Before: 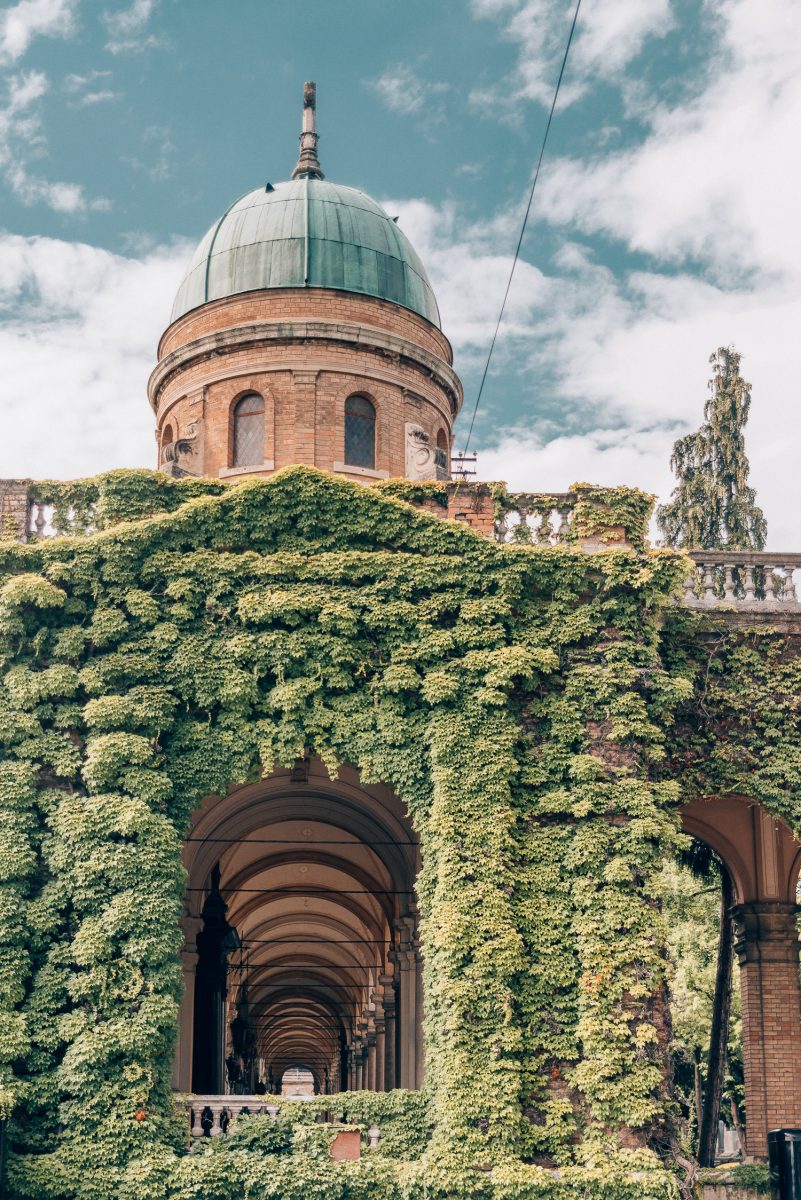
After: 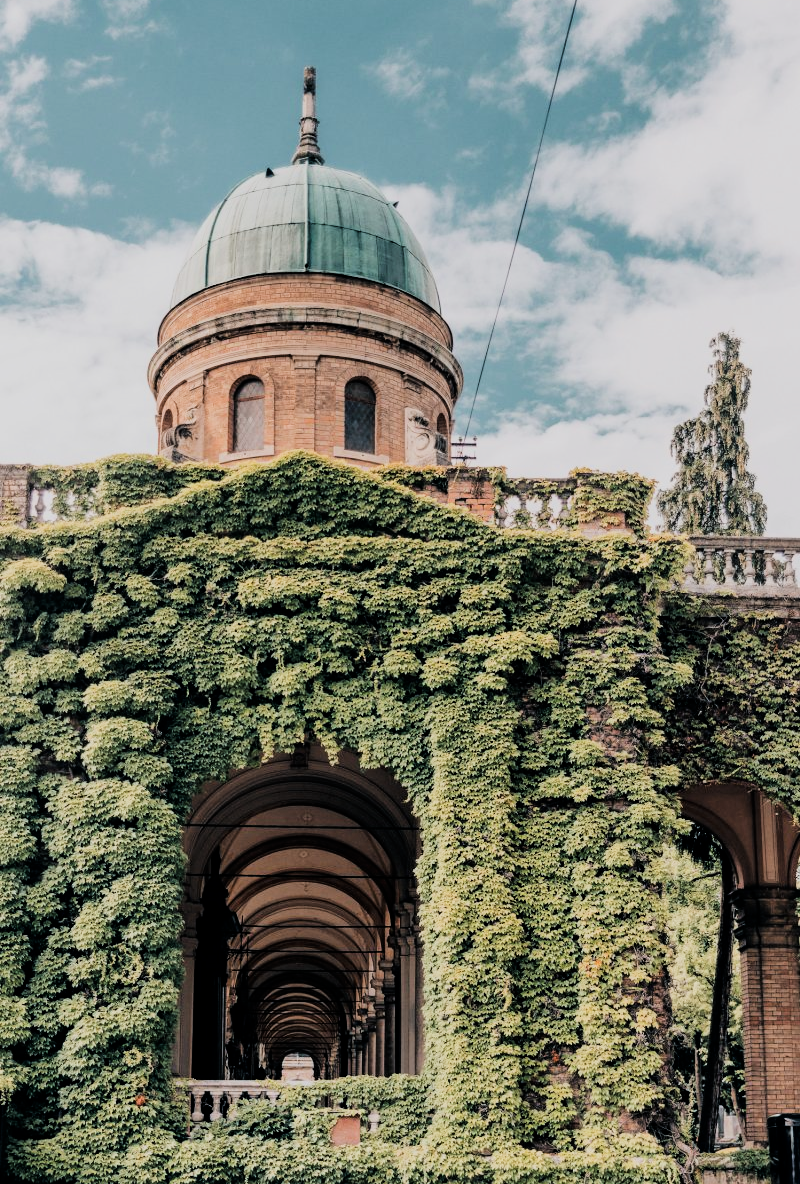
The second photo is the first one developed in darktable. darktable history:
crop: top 1.307%, right 0.121%
filmic rgb: black relative exposure -5.08 EV, white relative exposure 3.96 EV, hardness 2.88, contrast 1.296, highlights saturation mix -9.37%, contrast in shadows safe
tone curve: curves: ch0 [(0, 0) (0.068, 0.031) (0.183, 0.13) (0.341, 0.319) (0.547, 0.545) (0.828, 0.817) (1, 0.968)]; ch1 [(0, 0) (0.23, 0.166) (0.34, 0.308) (0.371, 0.337) (0.429, 0.408) (0.477, 0.466) (0.499, 0.5) (0.529, 0.528) (0.559, 0.578) (0.743, 0.798) (1, 1)]; ch2 [(0, 0) (0.431, 0.419) (0.495, 0.502) (0.524, 0.525) (0.568, 0.543) (0.6, 0.597) (0.634, 0.644) (0.728, 0.722) (1, 1)], color space Lab, linked channels, preserve colors none
